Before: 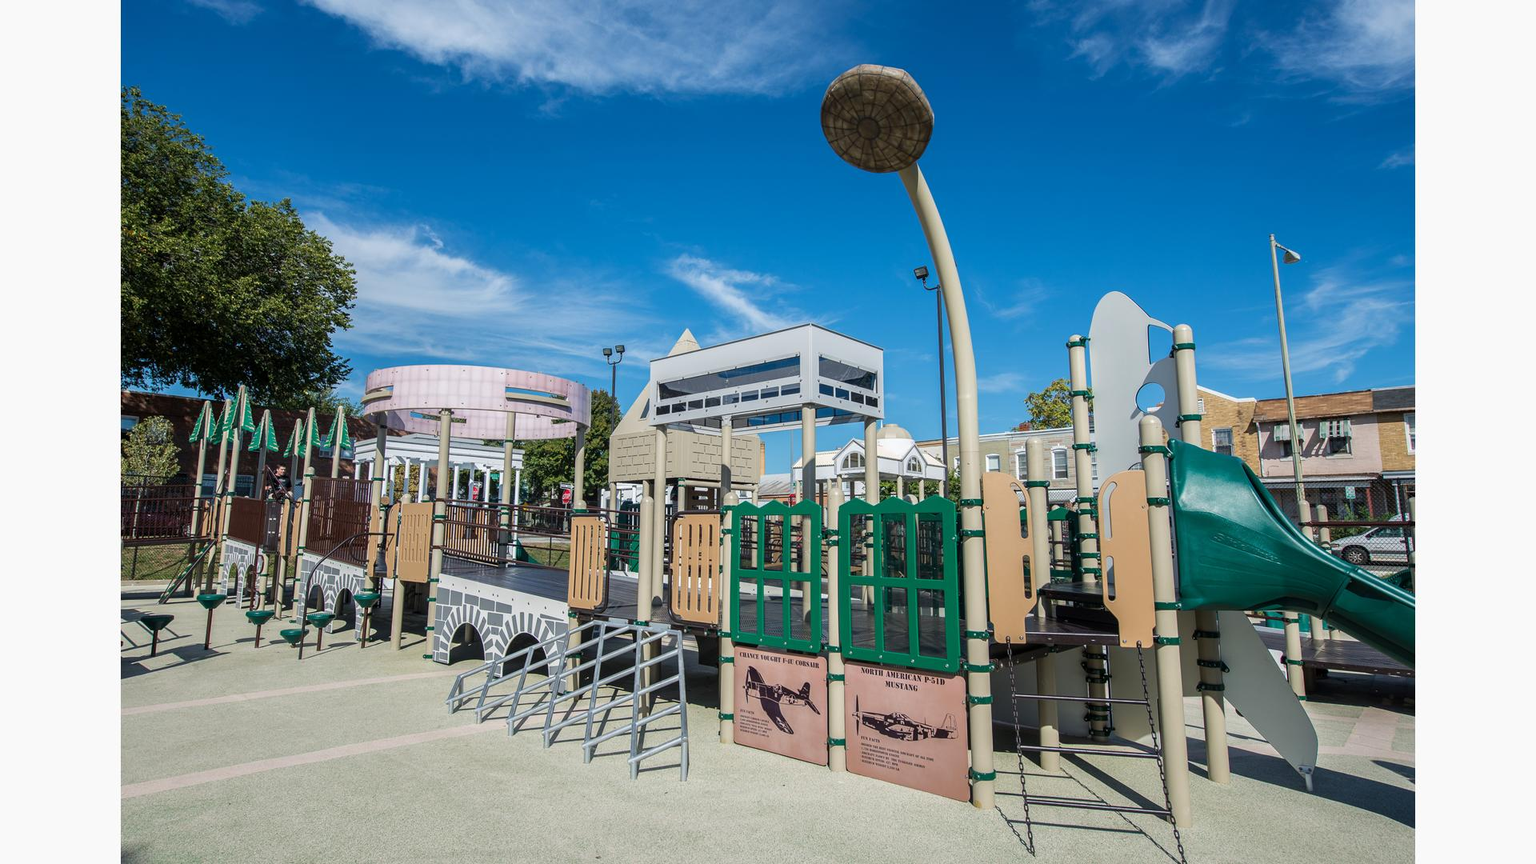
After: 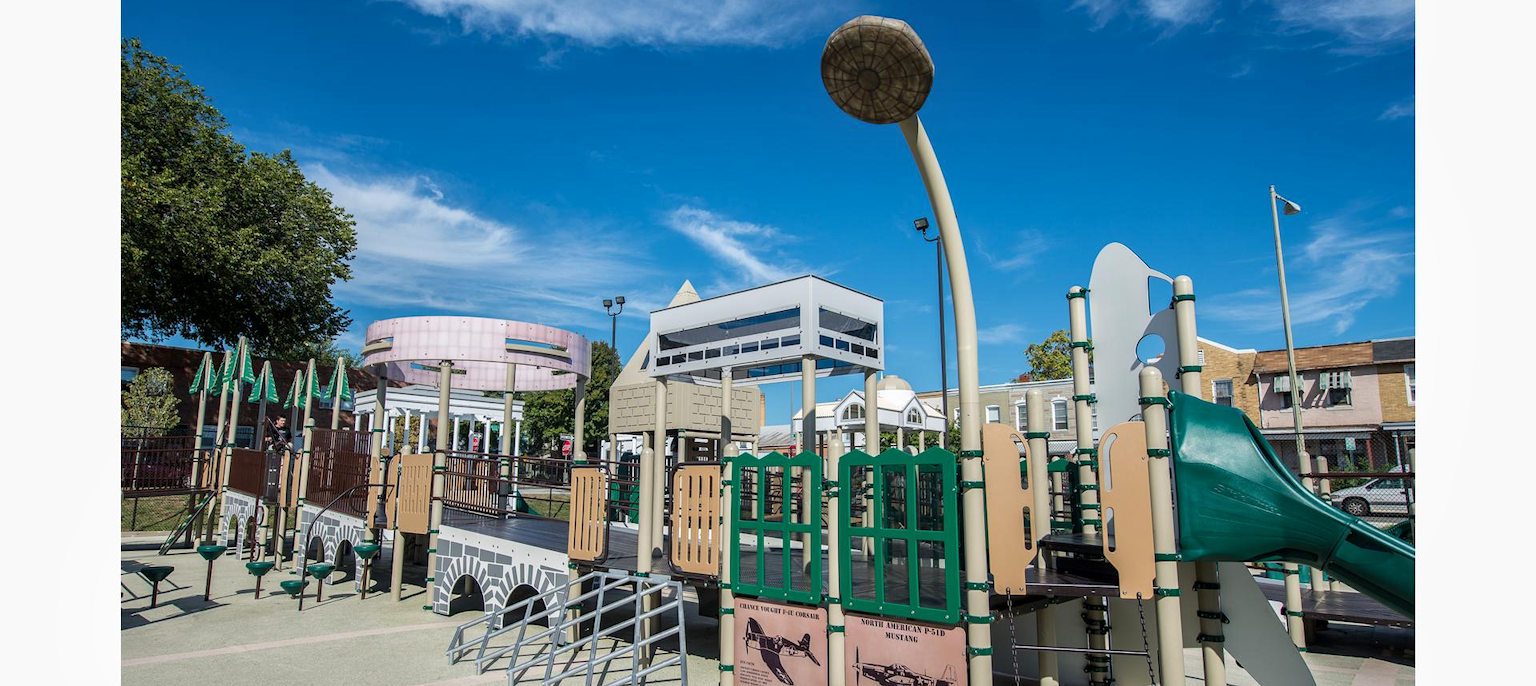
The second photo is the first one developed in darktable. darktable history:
local contrast: mode bilateral grid, contrast 20, coarseness 50, detail 119%, midtone range 0.2
crop and rotate: top 5.66%, bottom 14.813%
